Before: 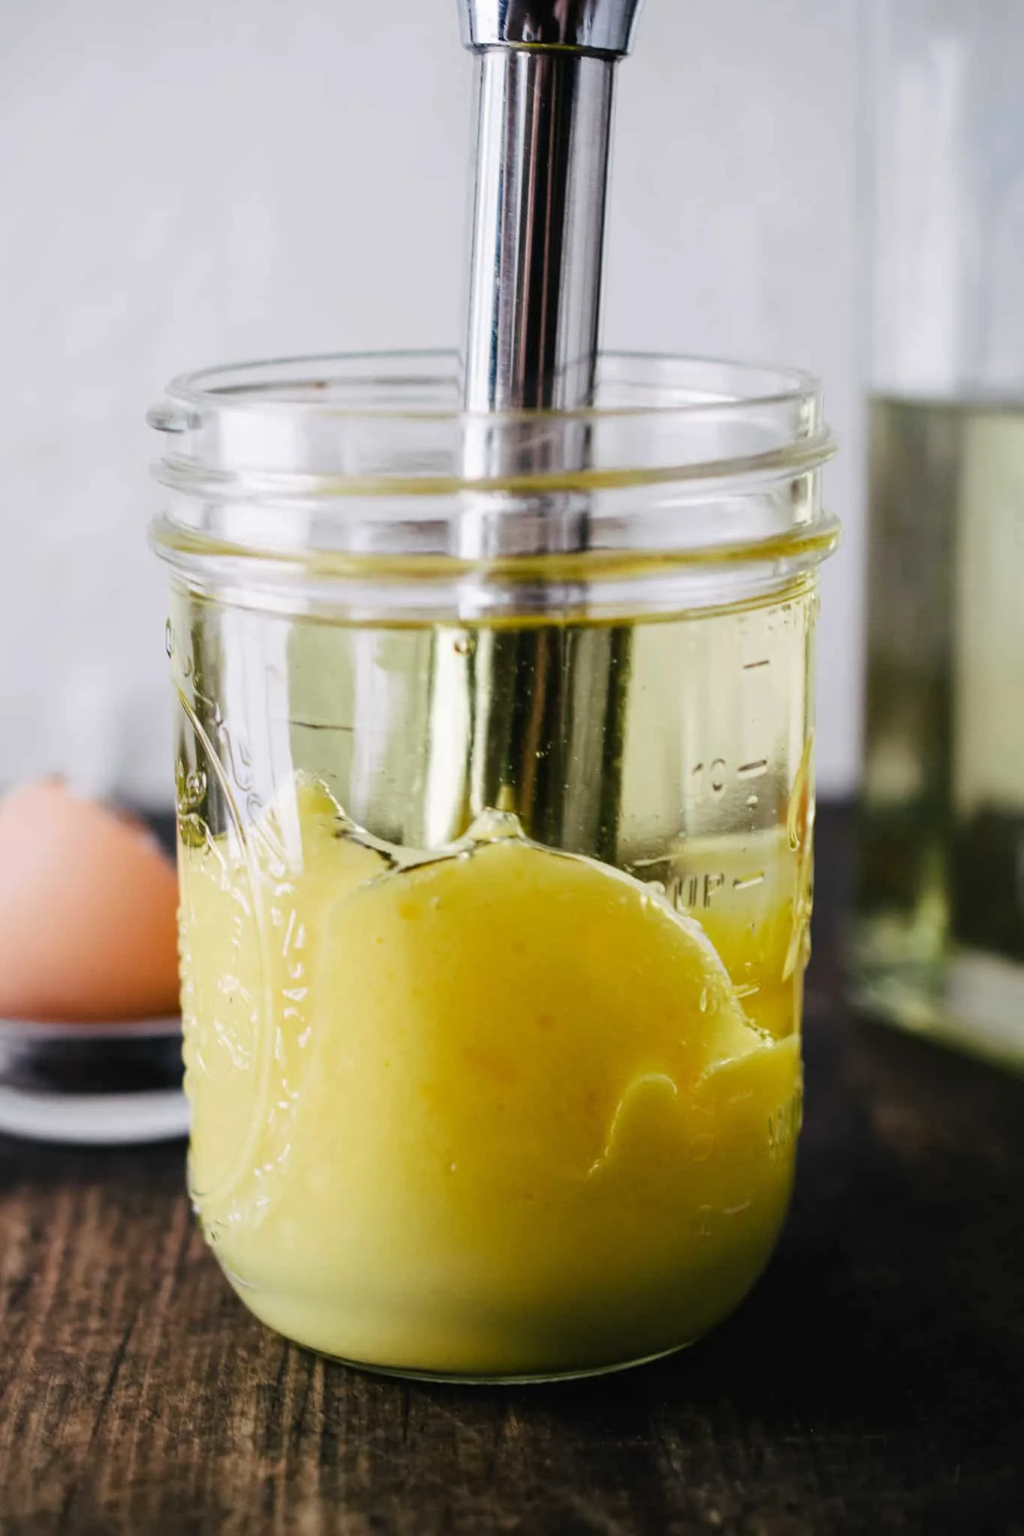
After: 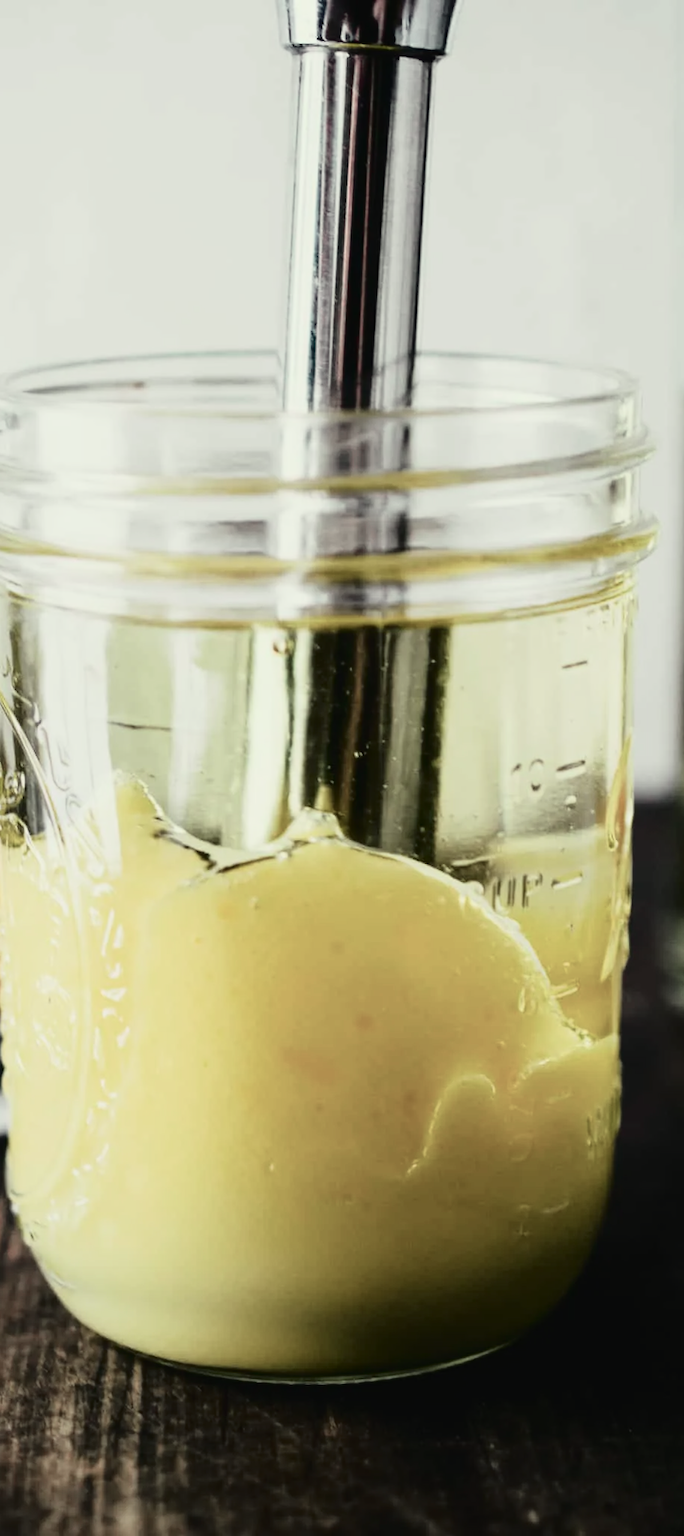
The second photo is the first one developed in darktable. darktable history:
color zones: curves: ch0 [(0, 0.559) (0.153, 0.551) (0.229, 0.5) (0.429, 0.5) (0.571, 0.5) (0.714, 0.5) (0.857, 0.5) (1, 0.559)]; ch1 [(0, 0.417) (0.112, 0.336) (0.213, 0.26) (0.429, 0.34) (0.571, 0.35) (0.683, 0.331) (0.857, 0.344) (1, 0.417)]
crop and rotate: left 17.732%, right 15.423%
tone curve: curves: ch0 [(0, 0.014) (0.17, 0.099) (0.398, 0.423) (0.728, 0.808) (0.877, 0.91) (0.99, 0.955)]; ch1 [(0, 0) (0.377, 0.325) (0.493, 0.491) (0.505, 0.504) (0.515, 0.515) (0.554, 0.575) (0.623, 0.643) (0.701, 0.718) (1, 1)]; ch2 [(0, 0) (0.423, 0.453) (0.481, 0.485) (0.501, 0.501) (0.531, 0.527) (0.586, 0.597) (0.663, 0.706) (0.717, 0.753) (1, 0.991)], color space Lab, independent channels
color correction: highlights a* -5.94, highlights b* 11.19
